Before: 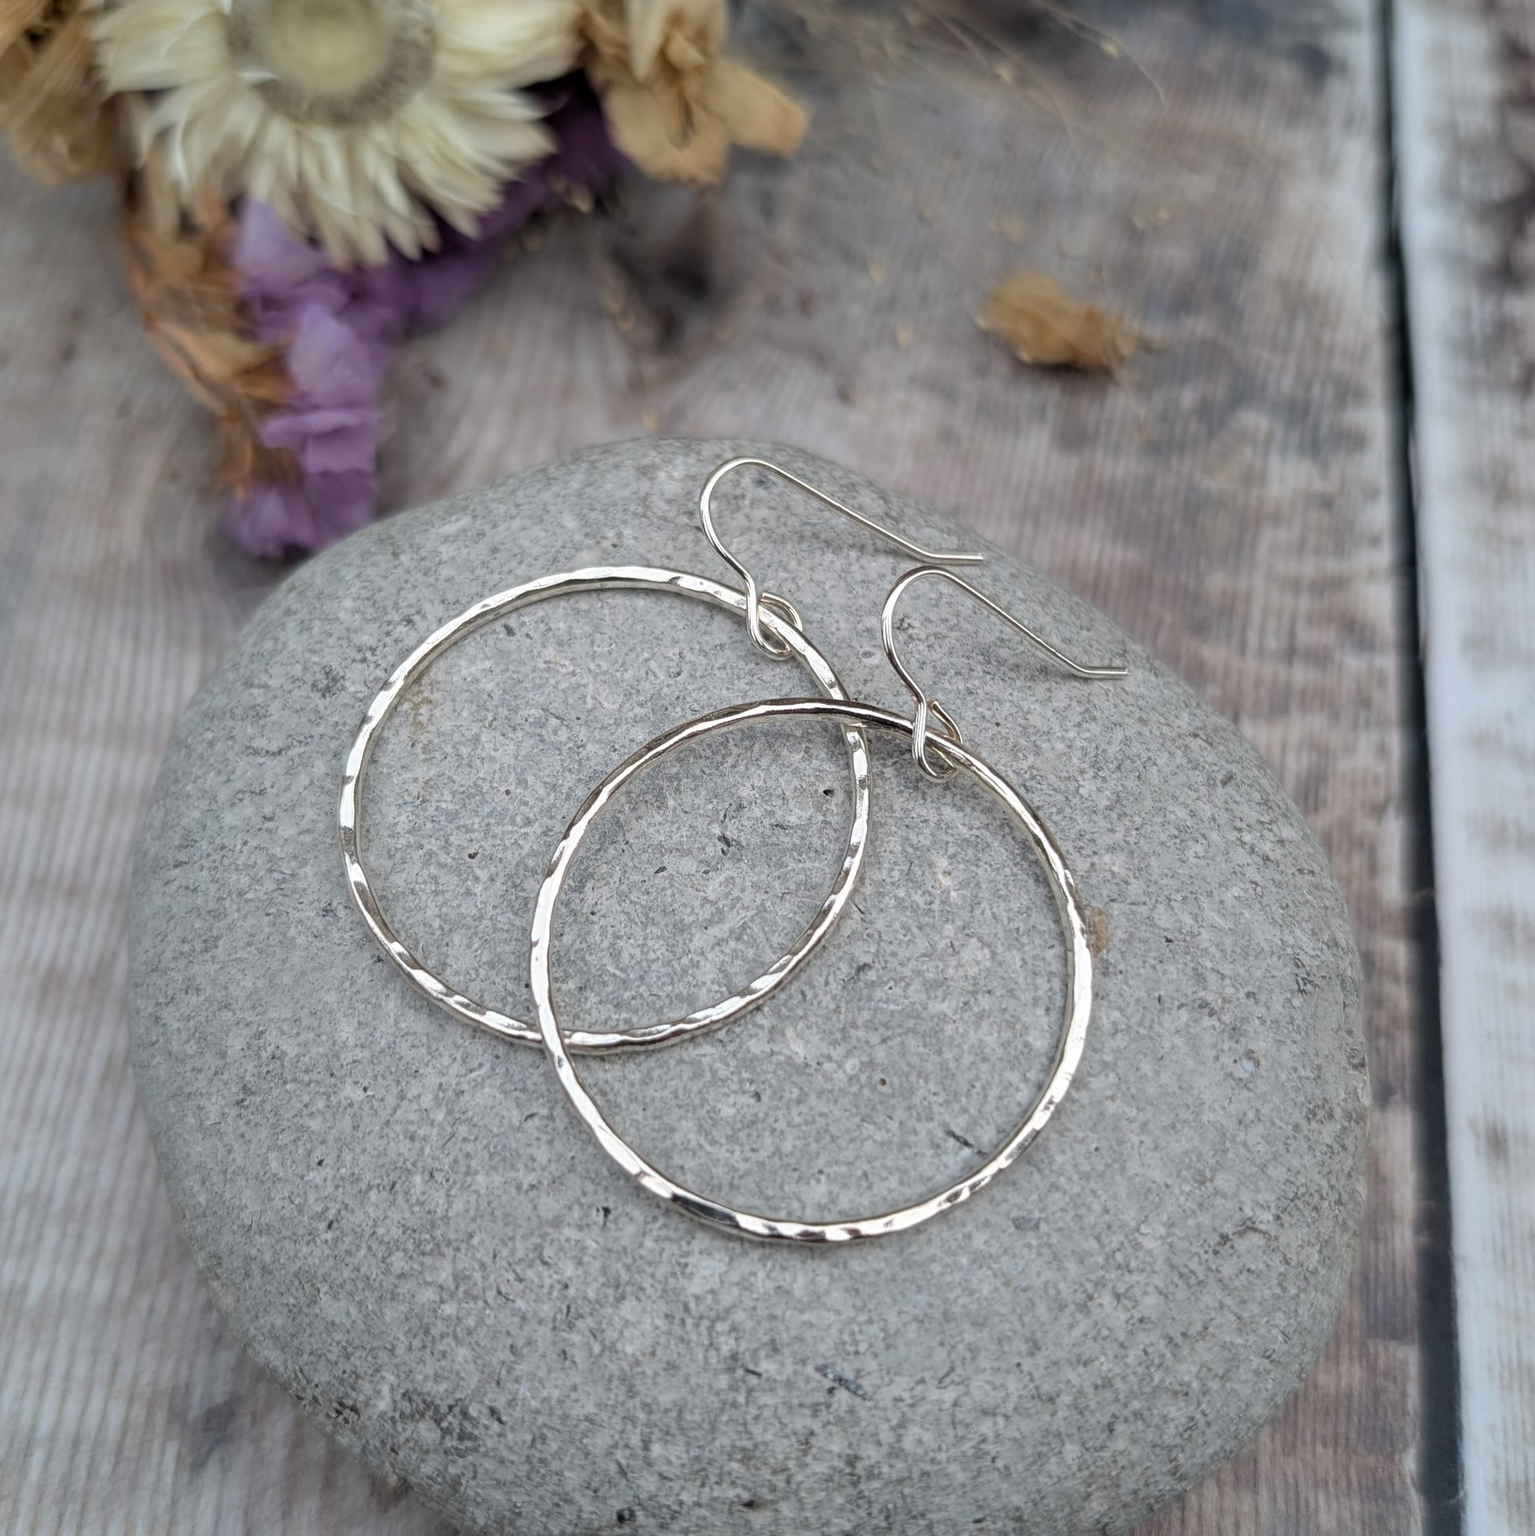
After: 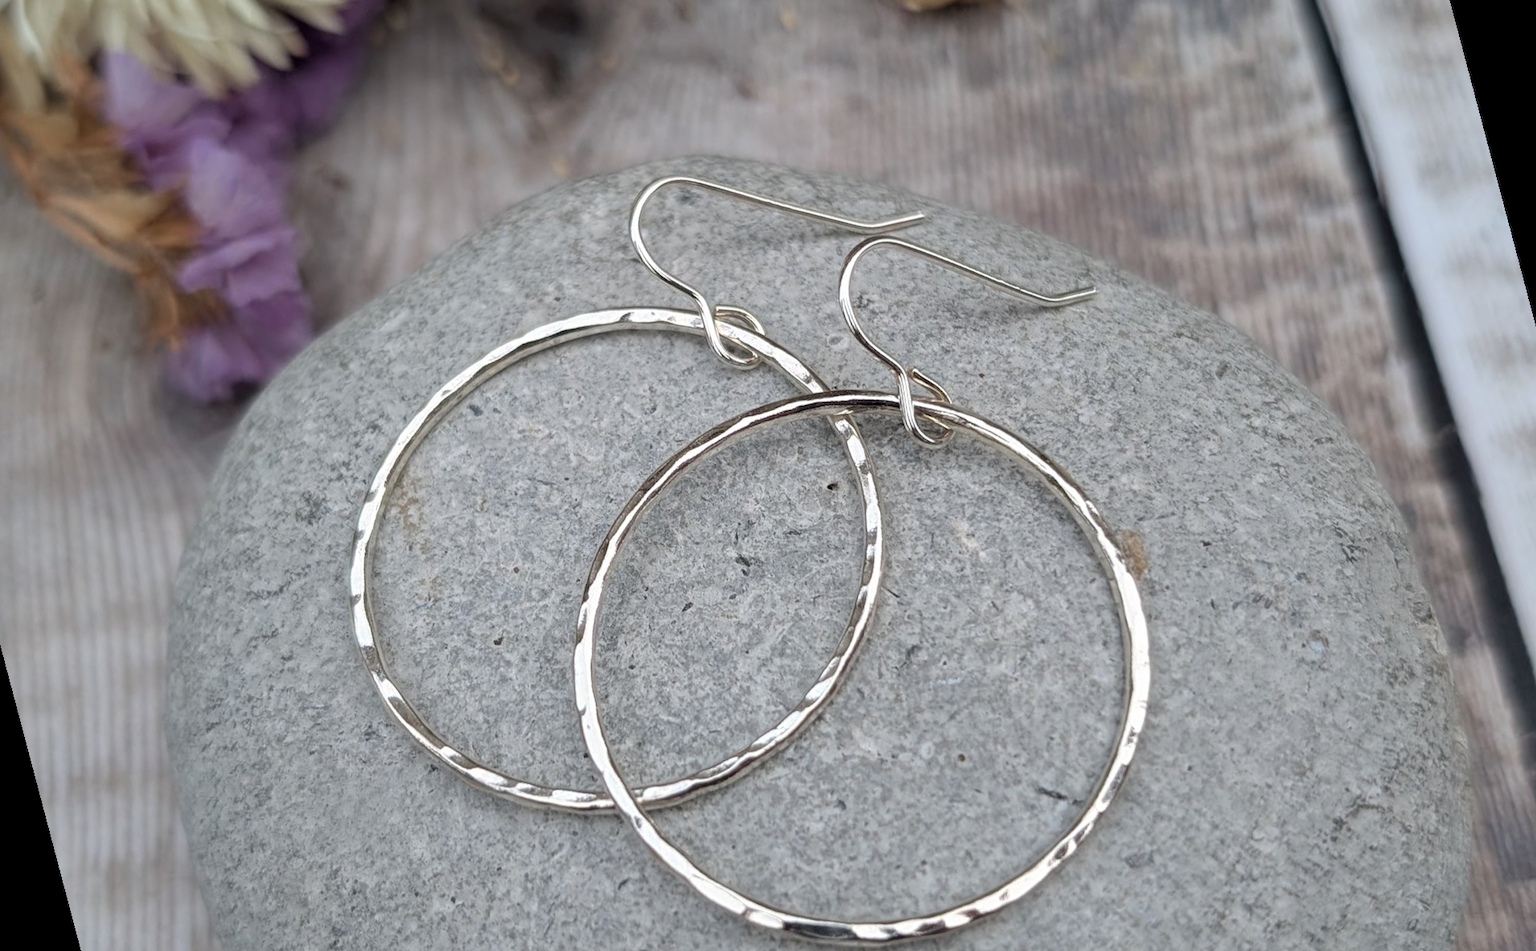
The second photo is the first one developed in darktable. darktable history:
rotate and perspective: rotation -14.8°, crop left 0.1, crop right 0.903, crop top 0.25, crop bottom 0.748
levels: levels [0, 0.498, 0.996]
